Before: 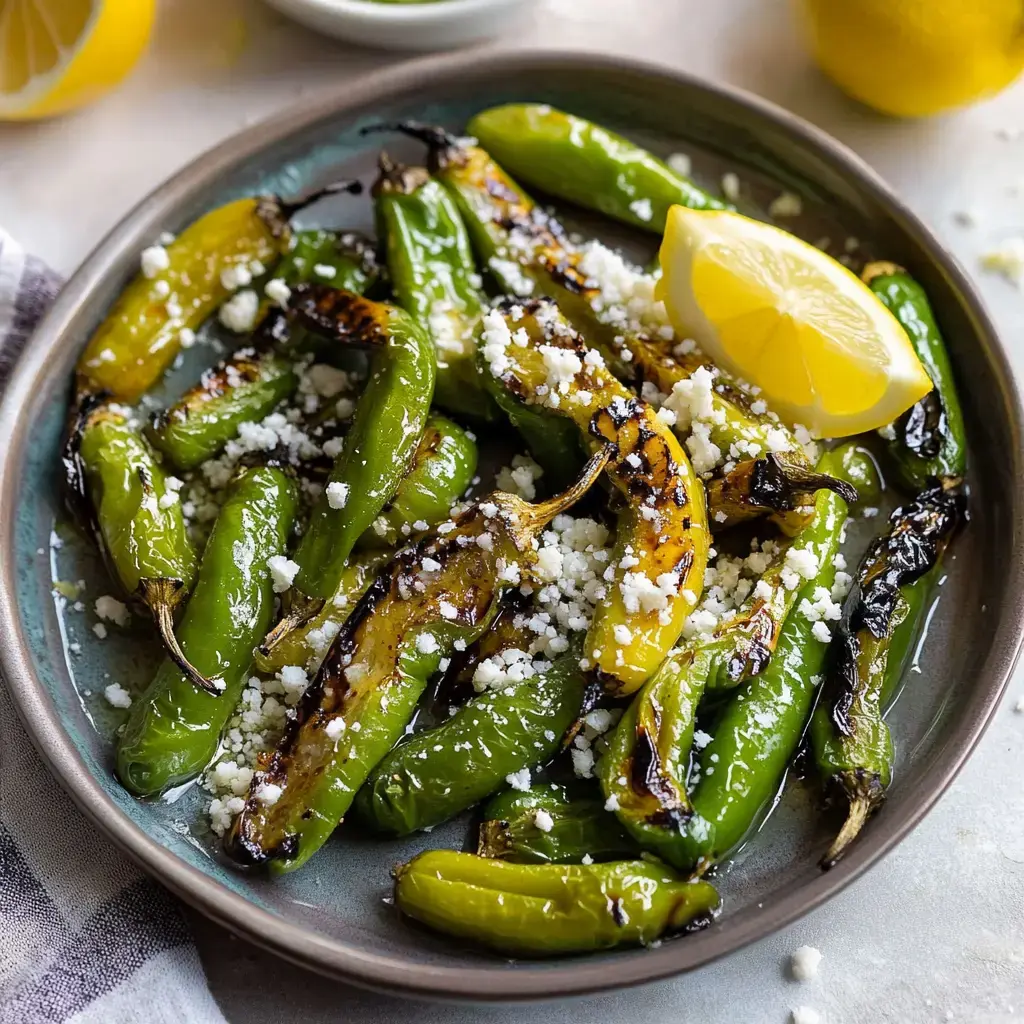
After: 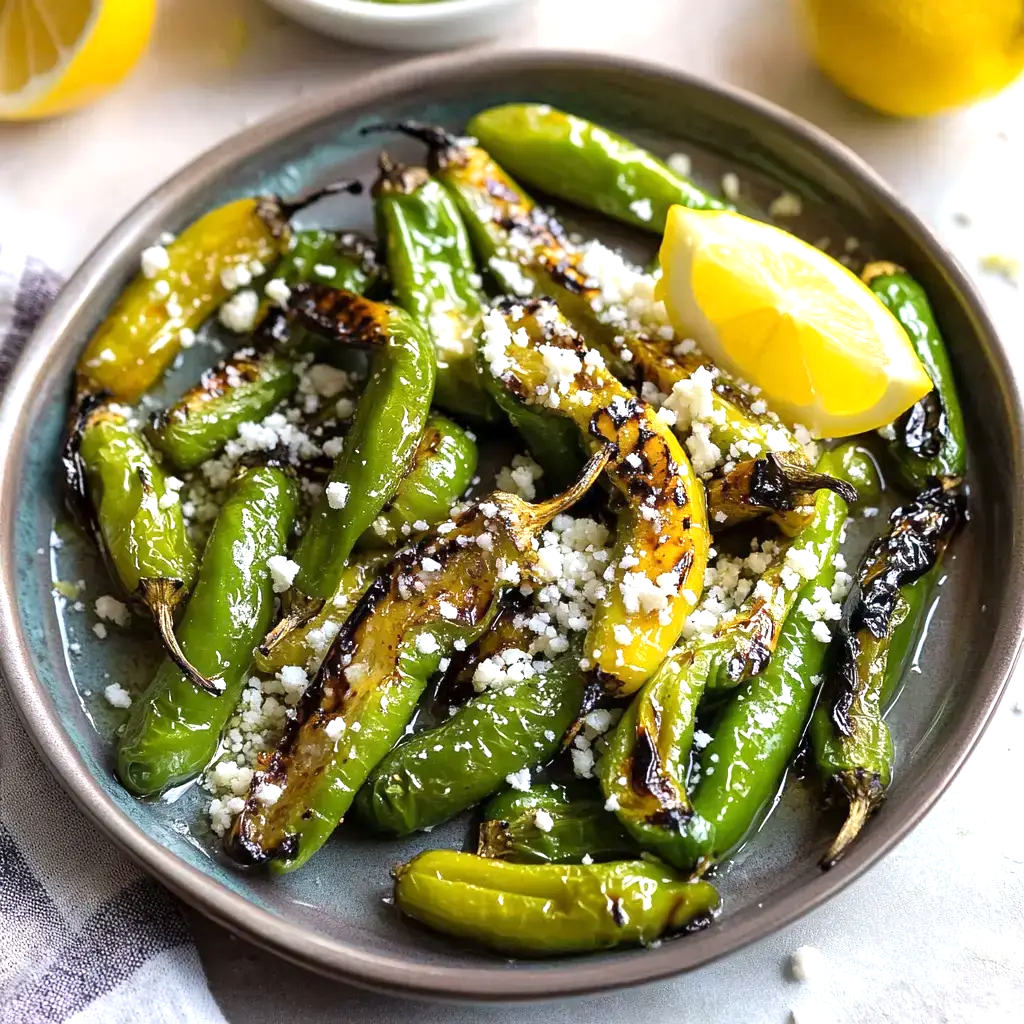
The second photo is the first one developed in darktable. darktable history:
exposure: exposure 0.55 EV, compensate highlight preservation false
